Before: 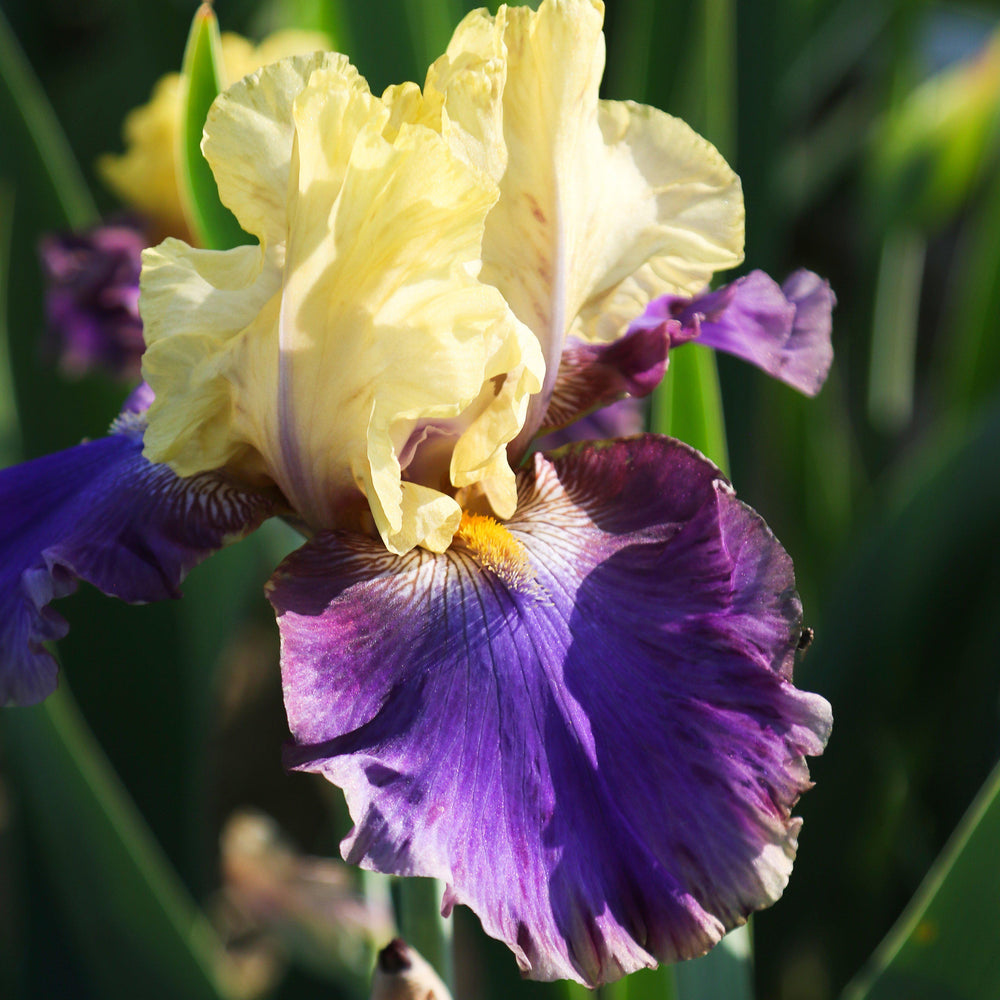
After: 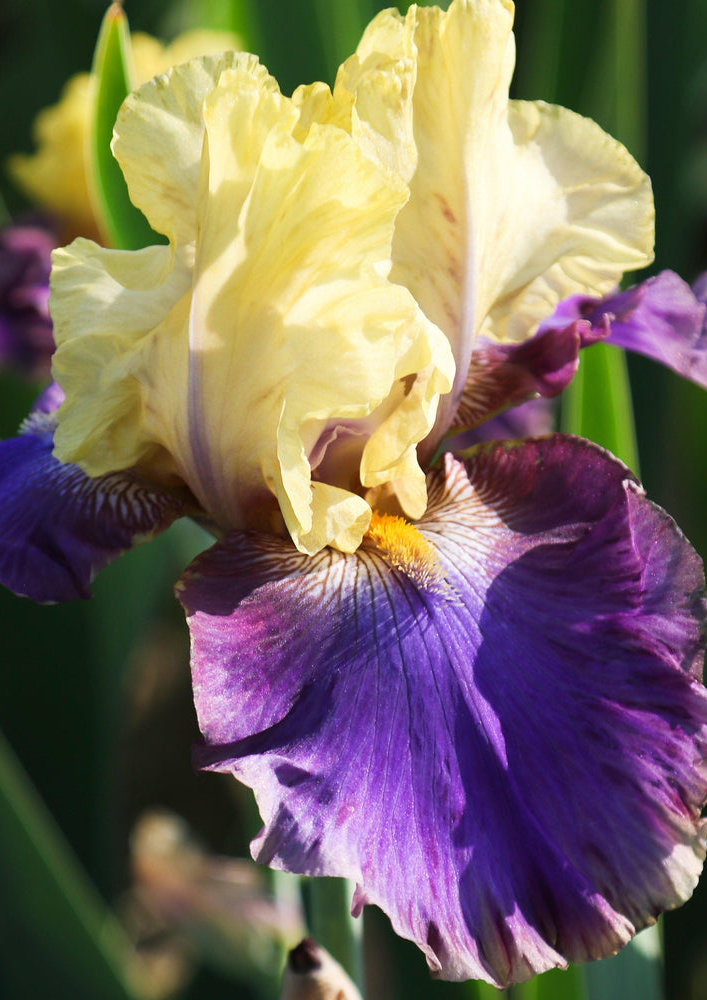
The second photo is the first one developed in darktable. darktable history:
crop and rotate: left 9.061%, right 20.142%
rotate and perspective: automatic cropping off
